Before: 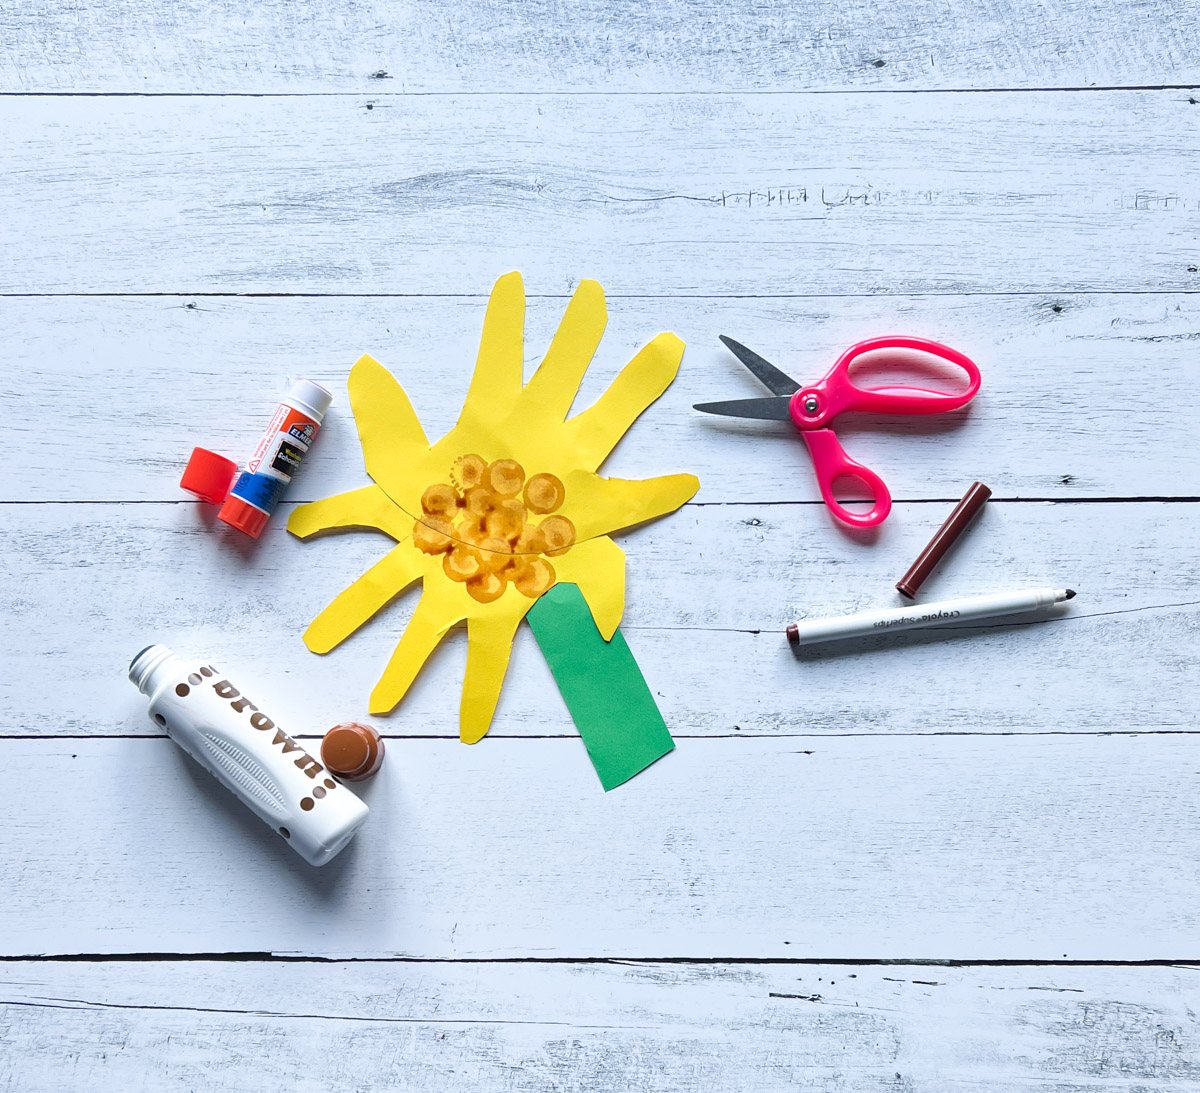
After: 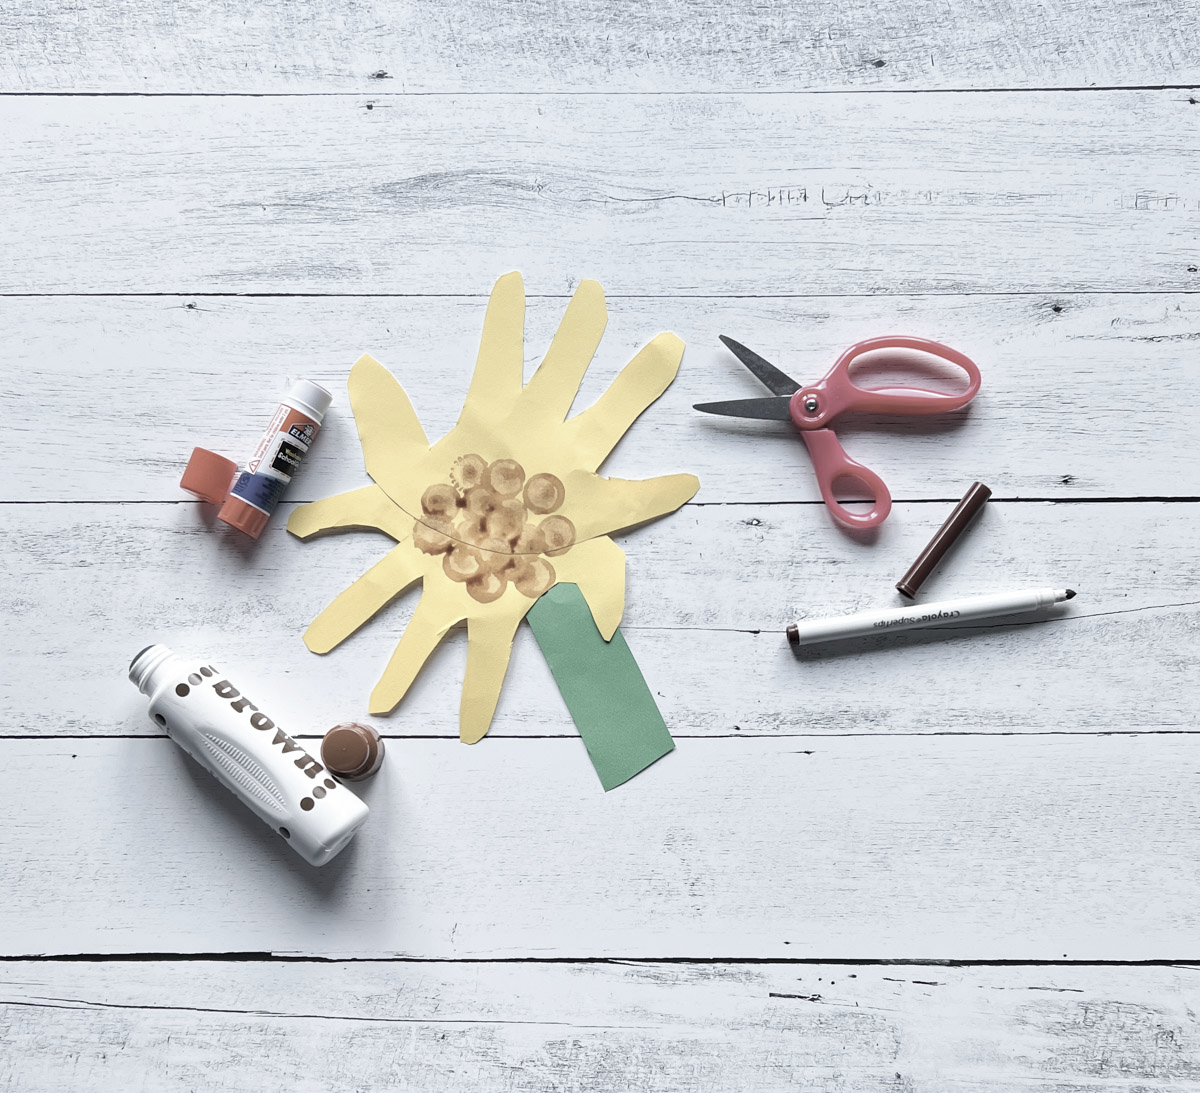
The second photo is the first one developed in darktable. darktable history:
color correction: highlights b* -0.034, saturation 0.348
